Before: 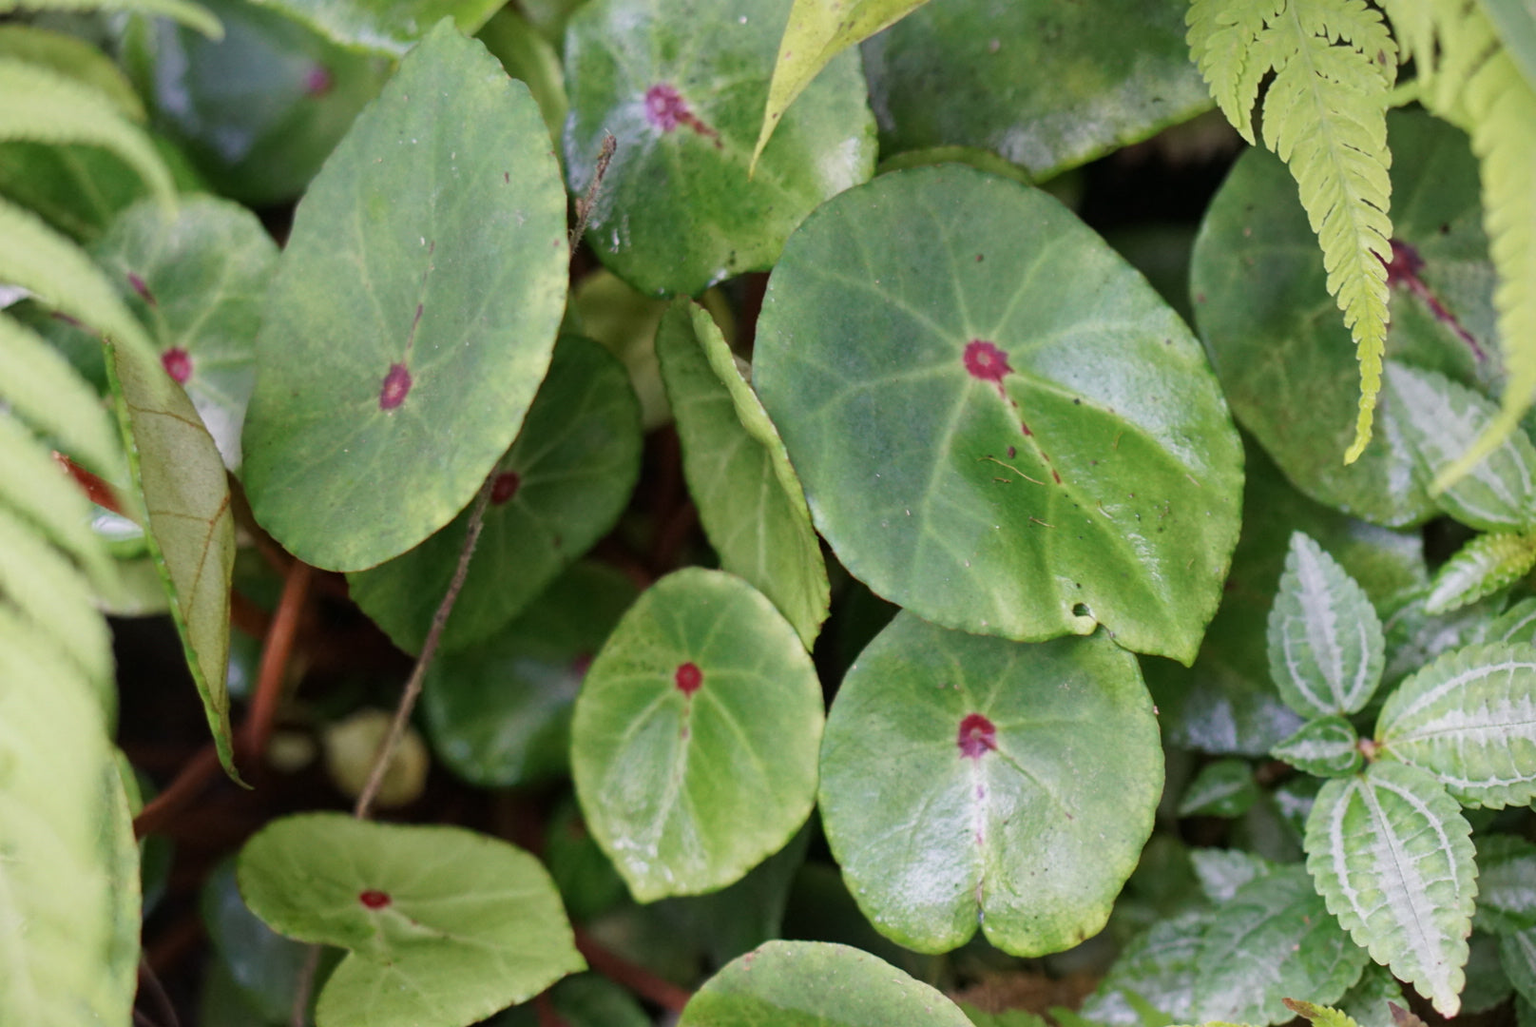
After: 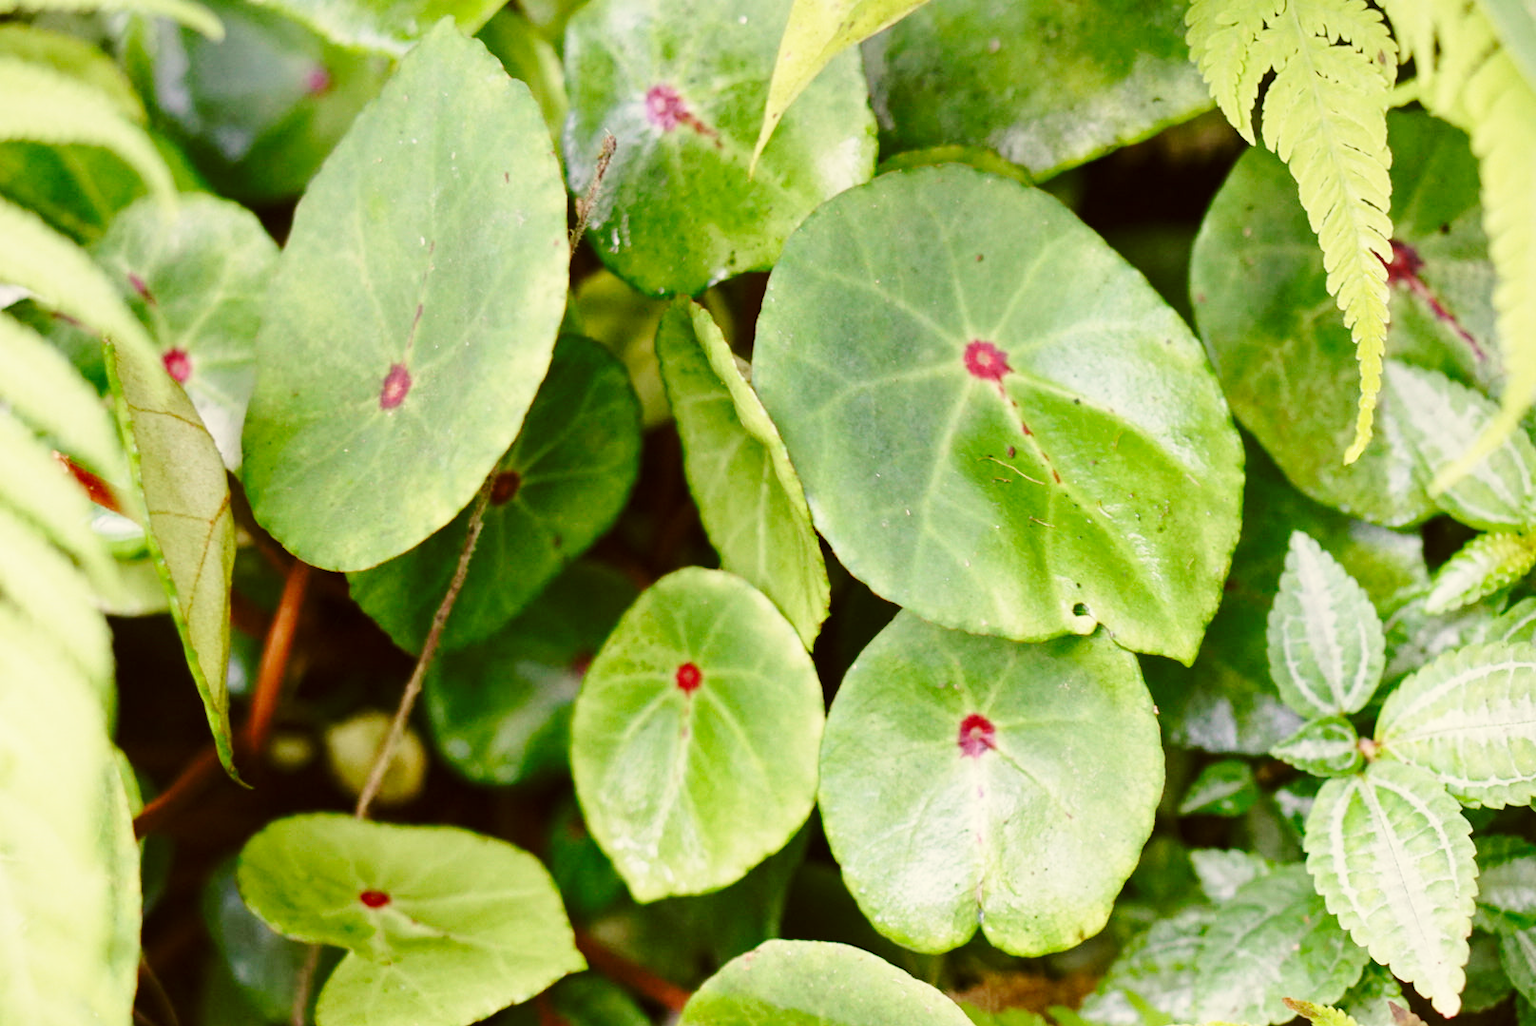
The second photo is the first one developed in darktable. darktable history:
base curve: curves: ch0 [(0, 0) (0.032, 0.037) (0.105, 0.228) (0.435, 0.76) (0.856, 0.983) (1, 1)], preserve colors none
color correction: highlights a* -1.39, highlights b* 10.21, shadows a* 0.662, shadows b* 19.44
